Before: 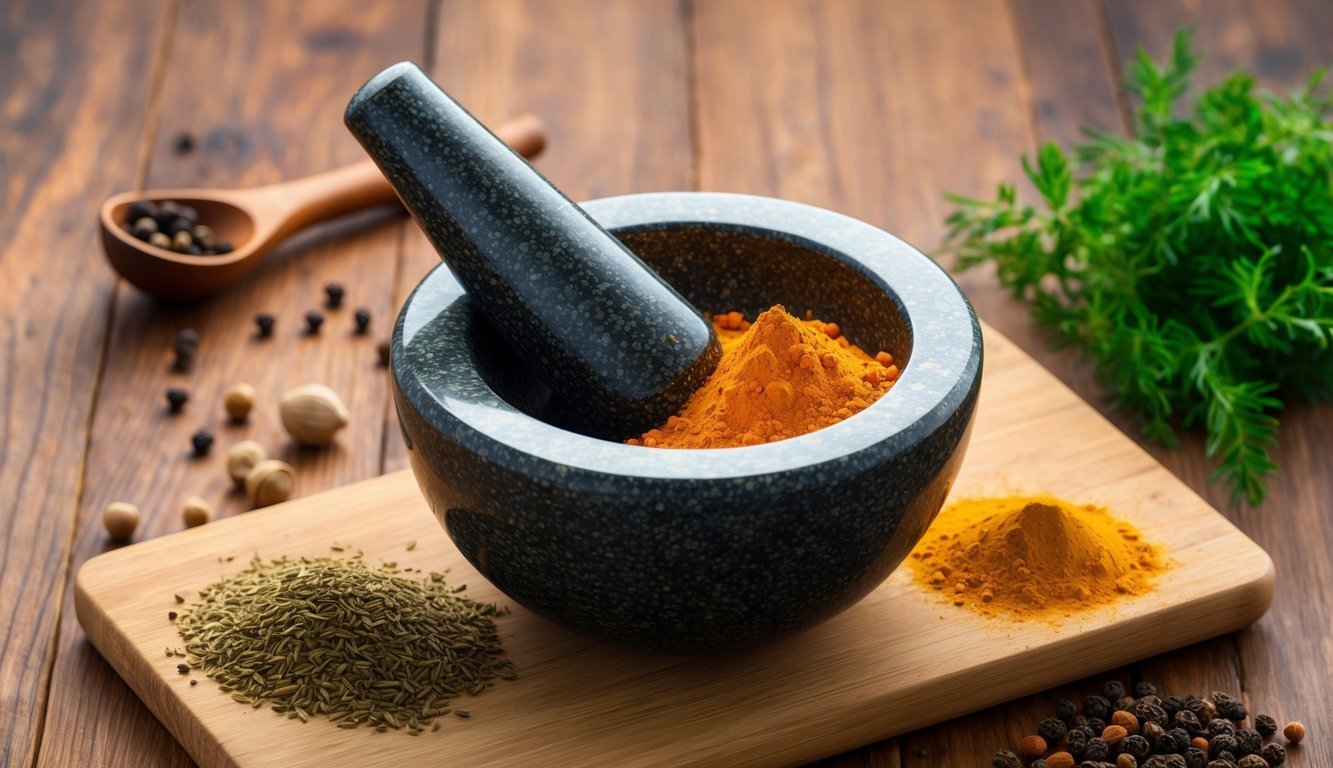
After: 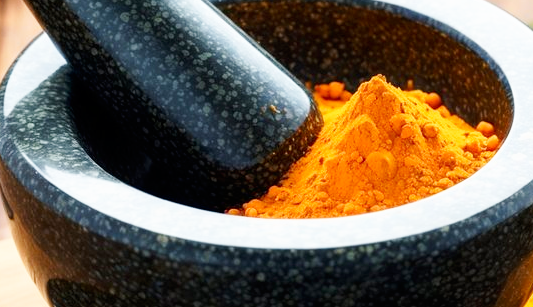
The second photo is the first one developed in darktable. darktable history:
base curve: curves: ch0 [(0, 0) (0.005, 0.002) (0.15, 0.3) (0.4, 0.7) (0.75, 0.95) (1, 1)], preserve colors none
crop: left 30%, top 30%, right 30%, bottom 30%
